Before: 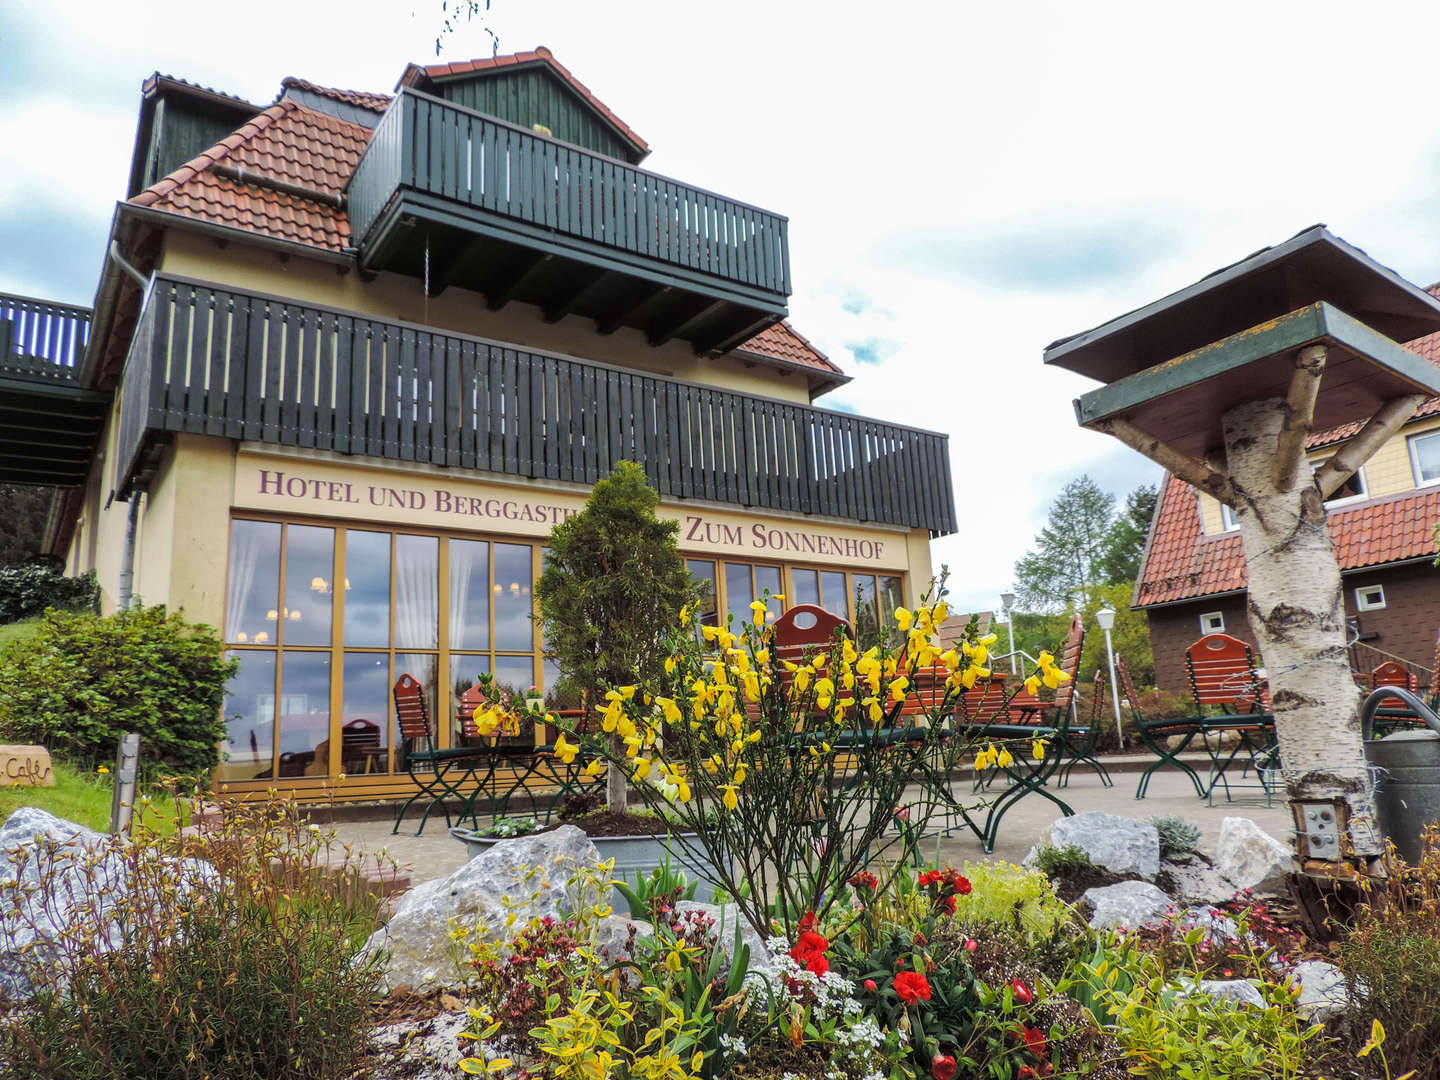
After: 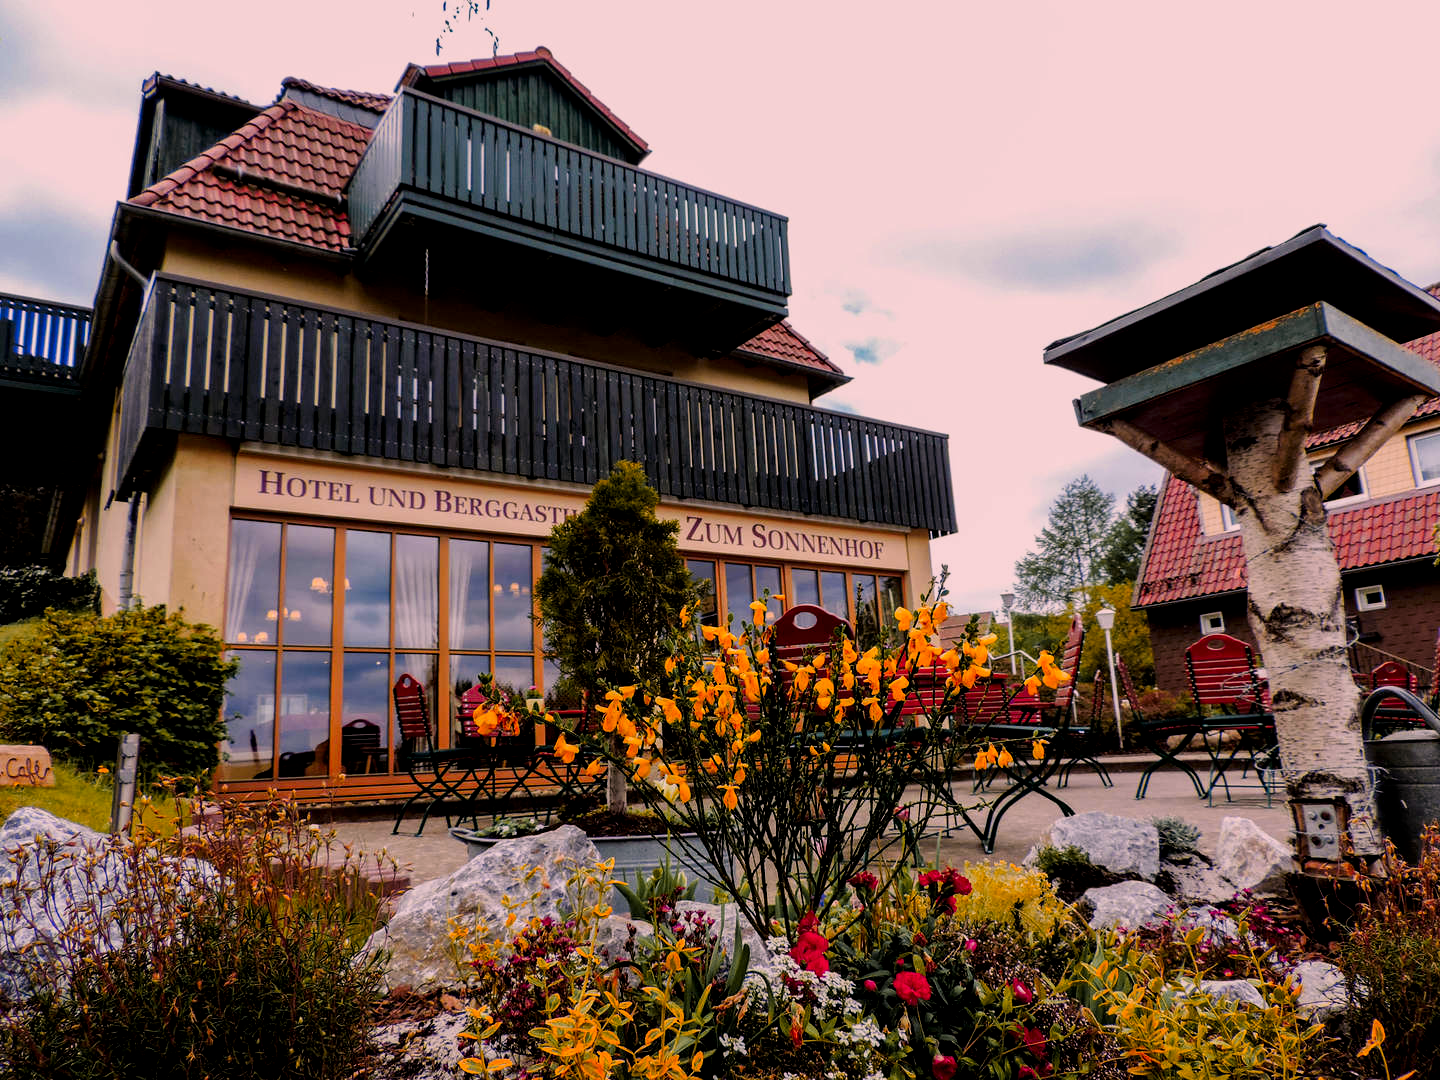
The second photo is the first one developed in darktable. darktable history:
color correction: highlights a* 14.52, highlights b* 4.84
color zones: curves: ch1 [(0.263, 0.53) (0.376, 0.287) (0.487, 0.512) (0.748, 0.547) (1, 0.513)]; ch2 [(0.262, 0.45) (0.751, 0.477)], mix 31.98%
contrast brightness saturation: contrast 0.1, brightness -0.26, saturation 0.14
filmic rgb: black relative exposure -3.31 EV, white relative exposure 3.45 EV, hardness 2.36, contrast 1.103
